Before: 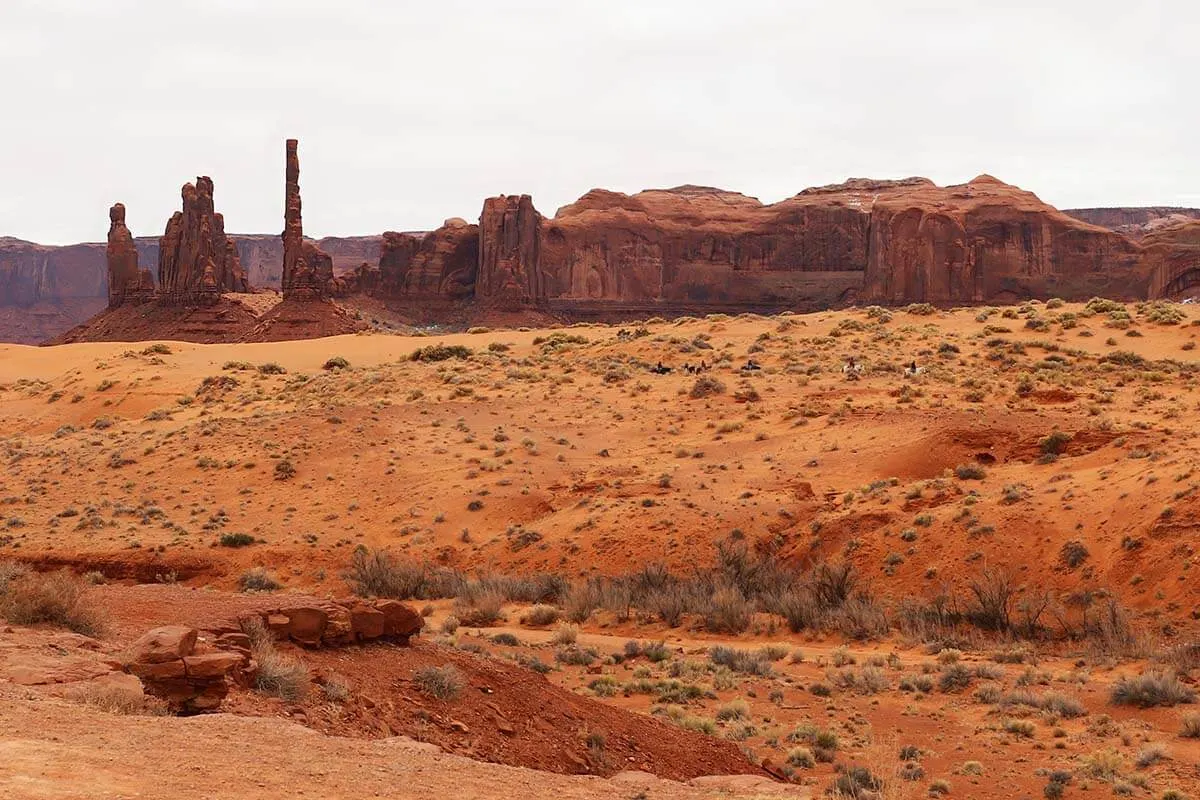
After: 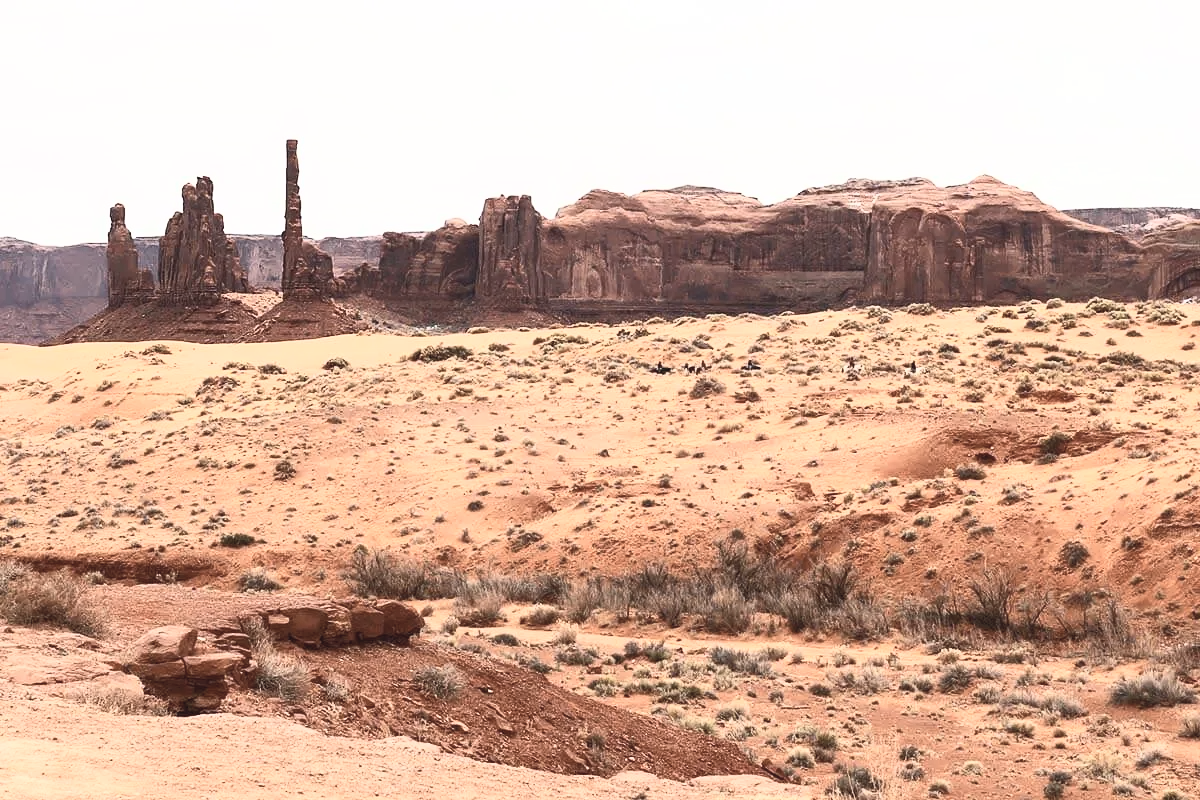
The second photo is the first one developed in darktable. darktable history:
contrast brightness saturation: contrast 0.555, brightness 0.577, saturation -0.337
